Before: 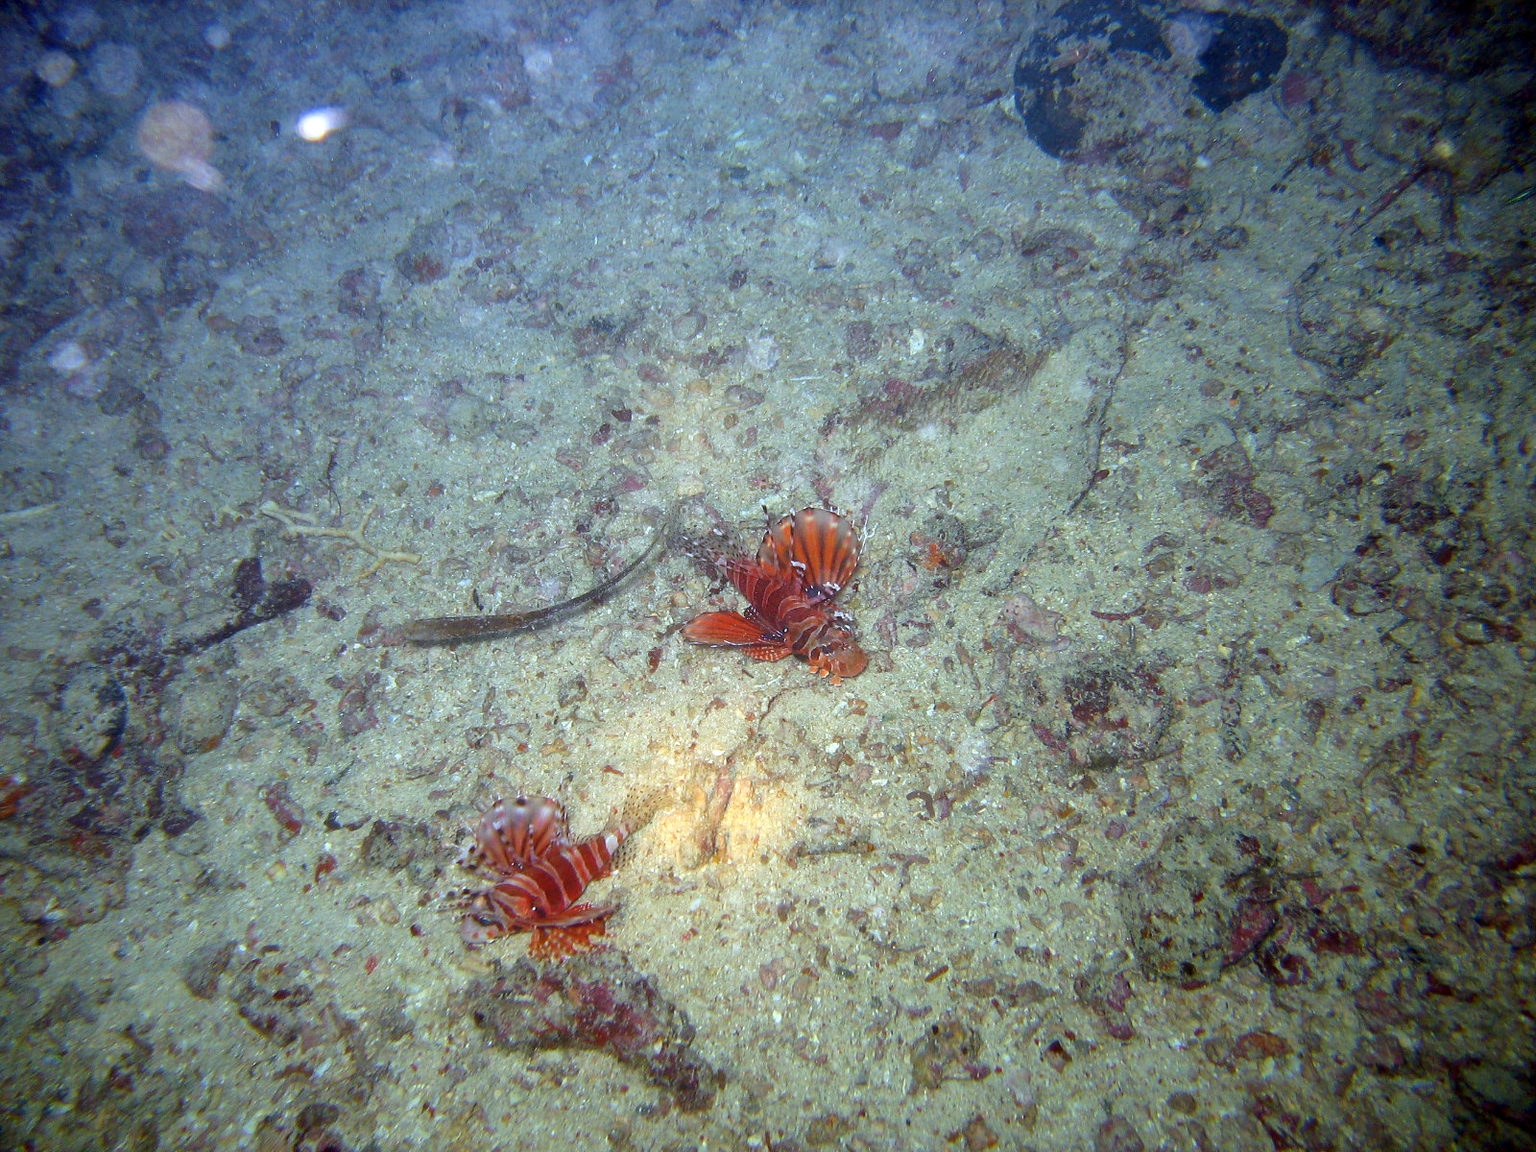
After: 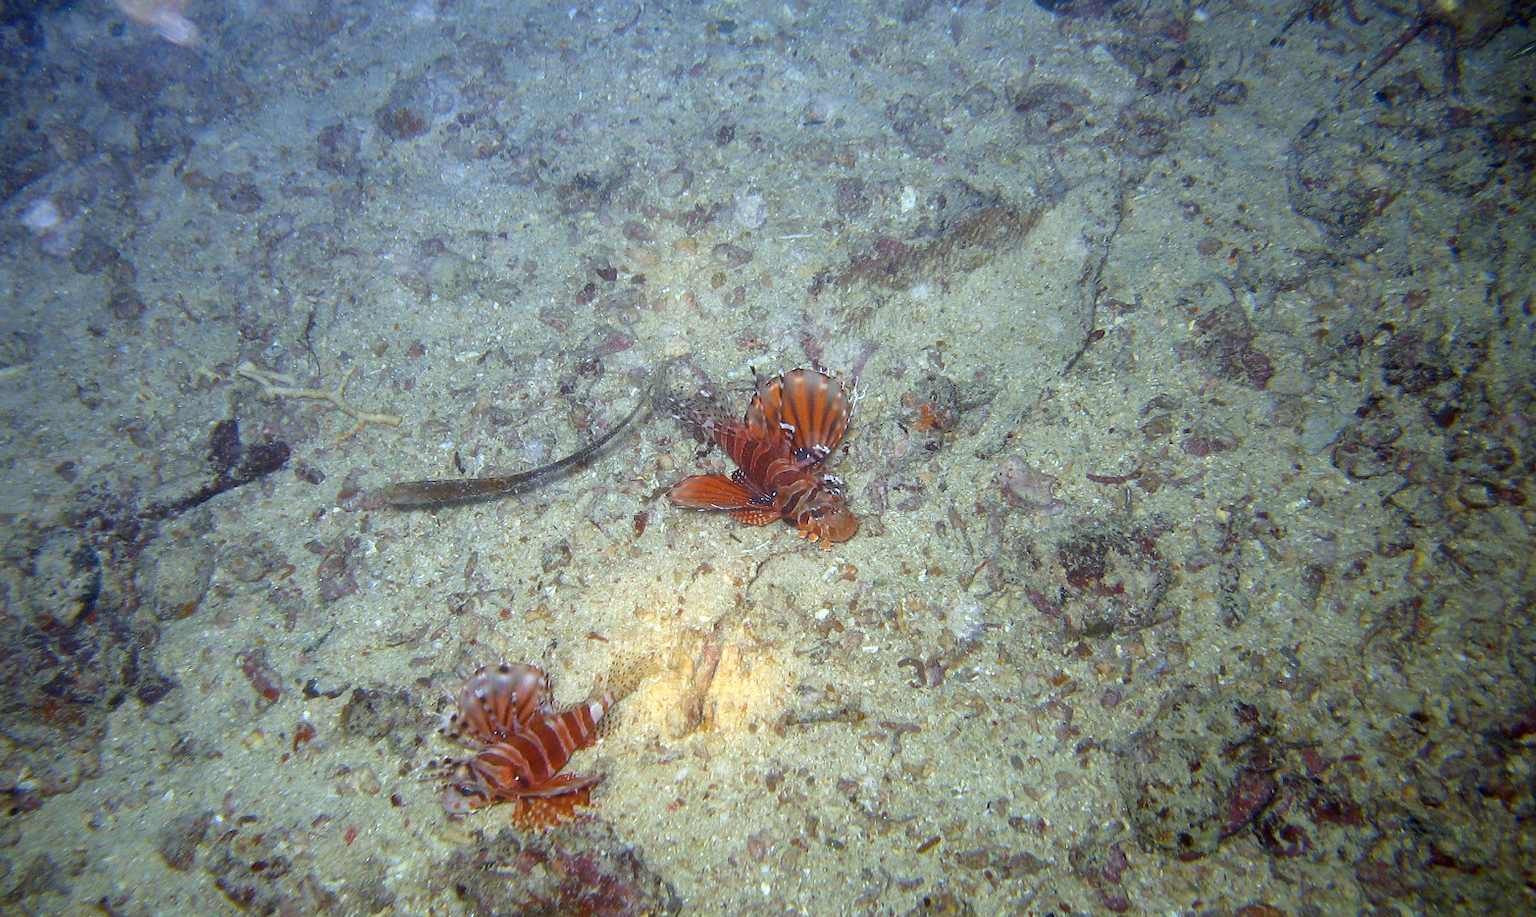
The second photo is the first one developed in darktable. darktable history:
crop and rotate: left 1.814%, top 12.818%, right 0.25%, bottom 9.225%
color contrast: green-magenta contrast 0.81
